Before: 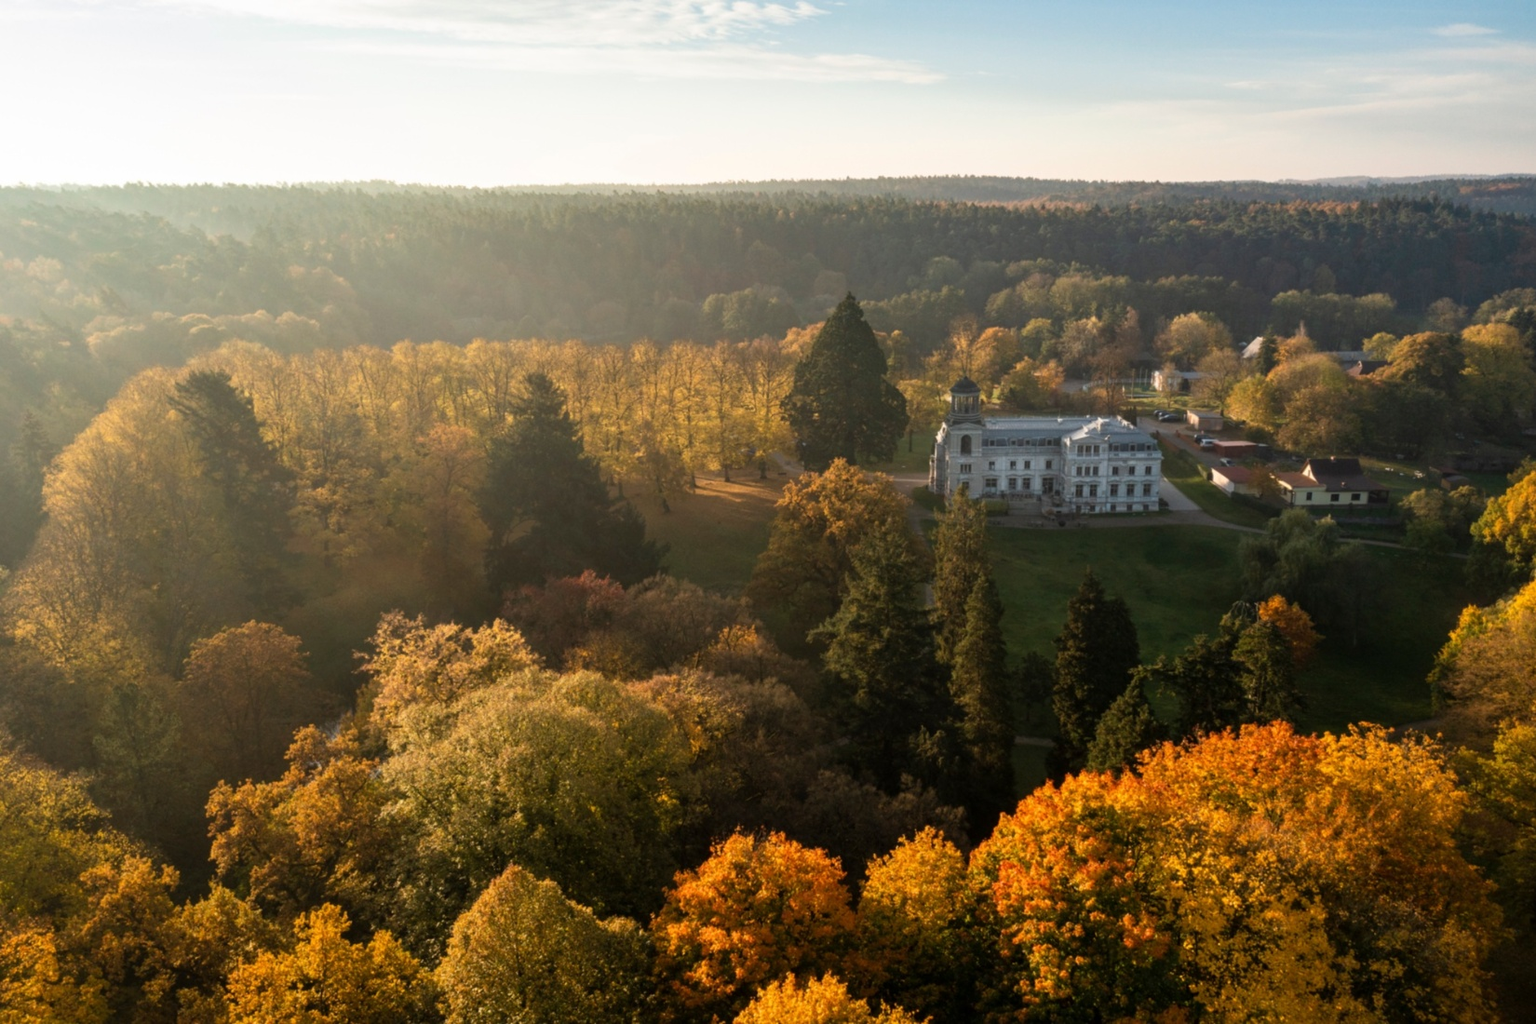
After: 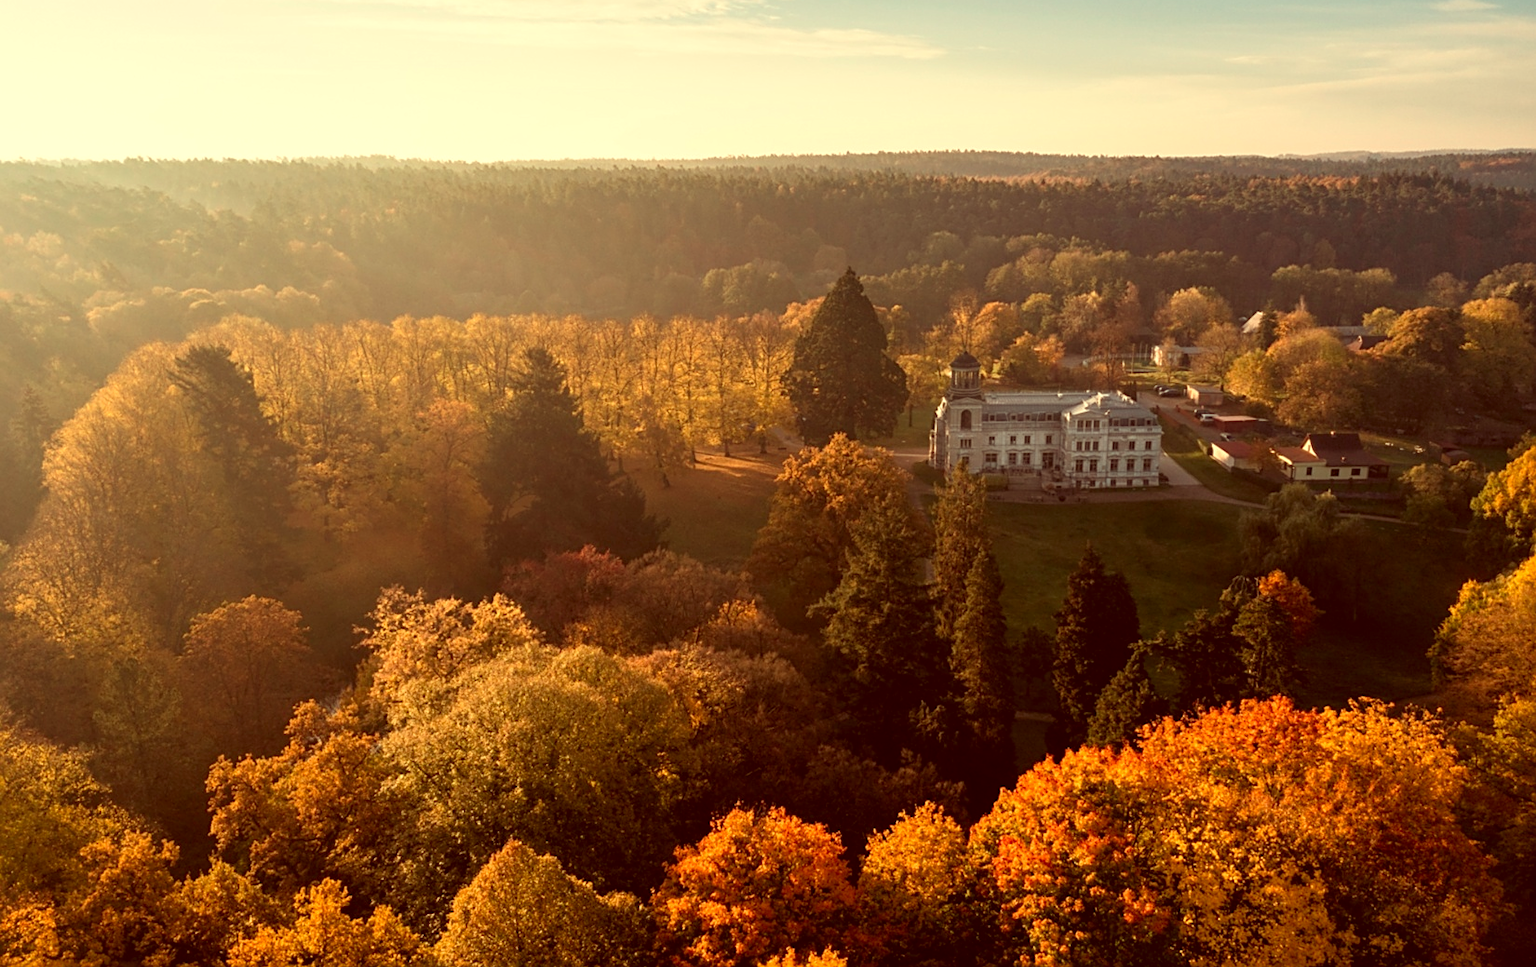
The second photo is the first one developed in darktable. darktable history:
crop and rotate: top 2.479%, bottom 3.018%
color correction: highlights a* -7.23, highlights b* -0.161, shadows a* 20.08, shadows b* 11.73
sharpen: on, module defaults
white balance: red 1.123, blue 0.83
